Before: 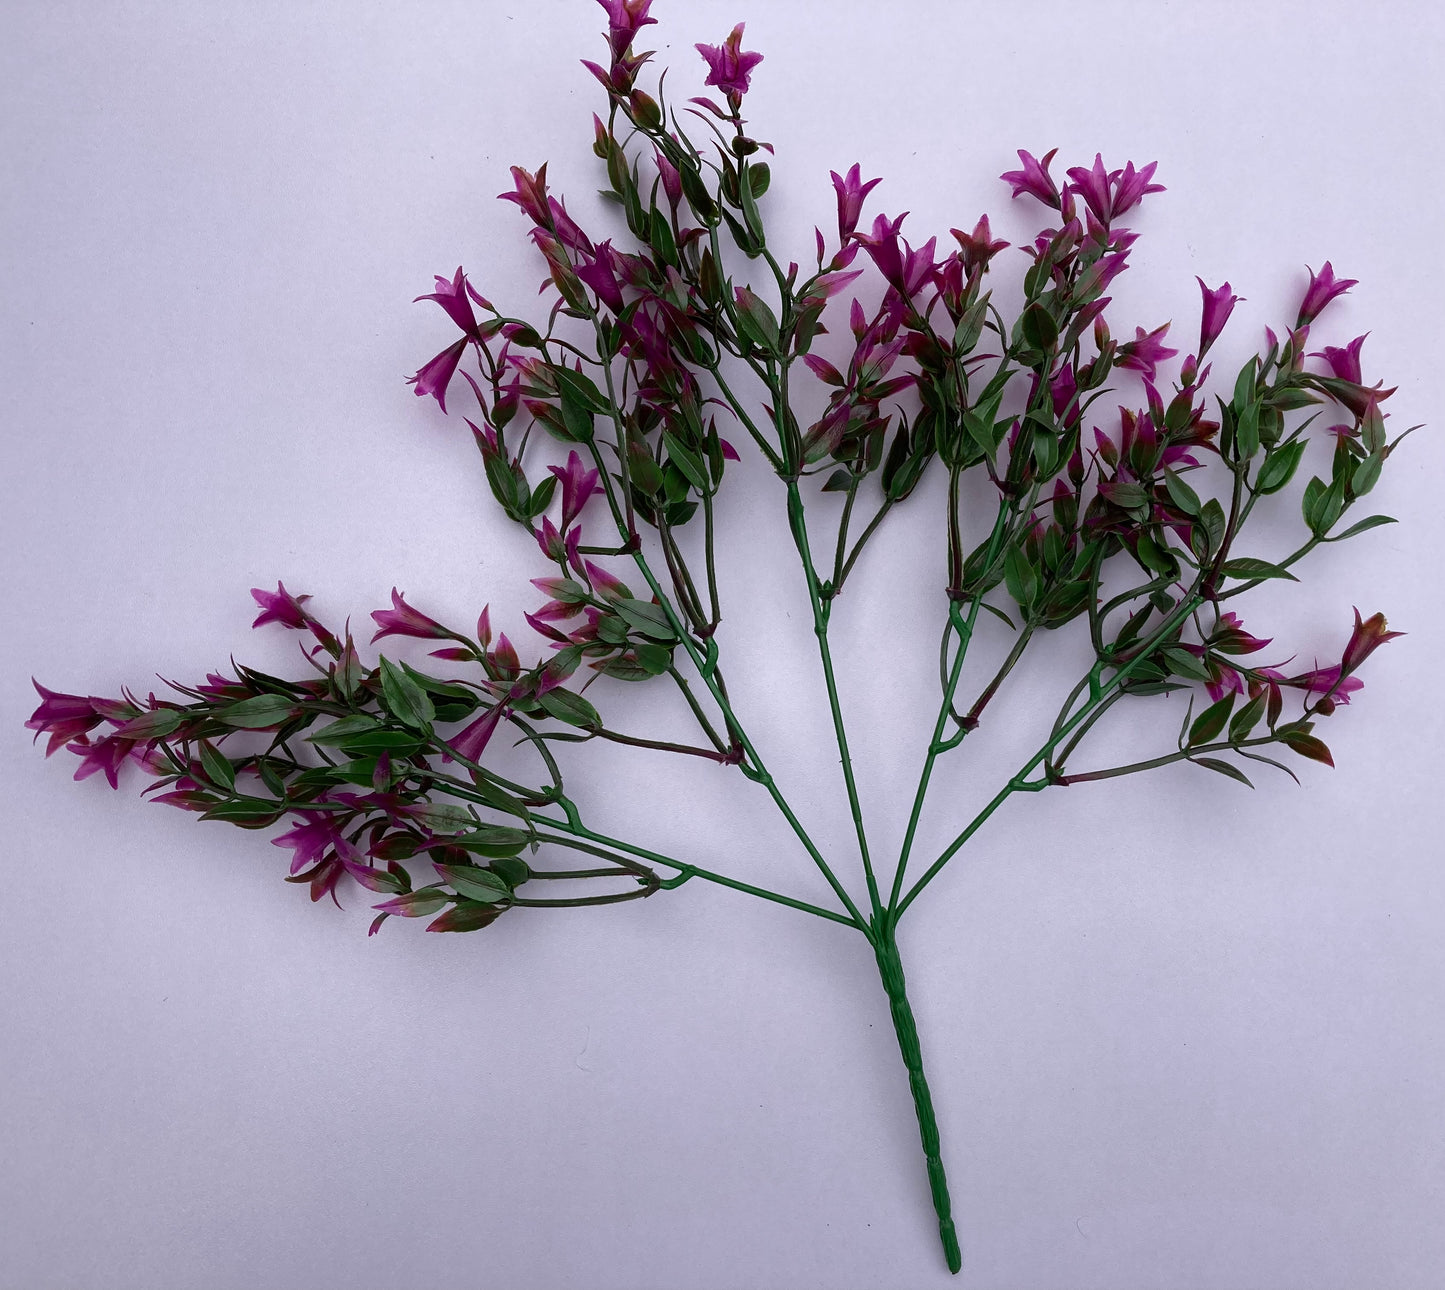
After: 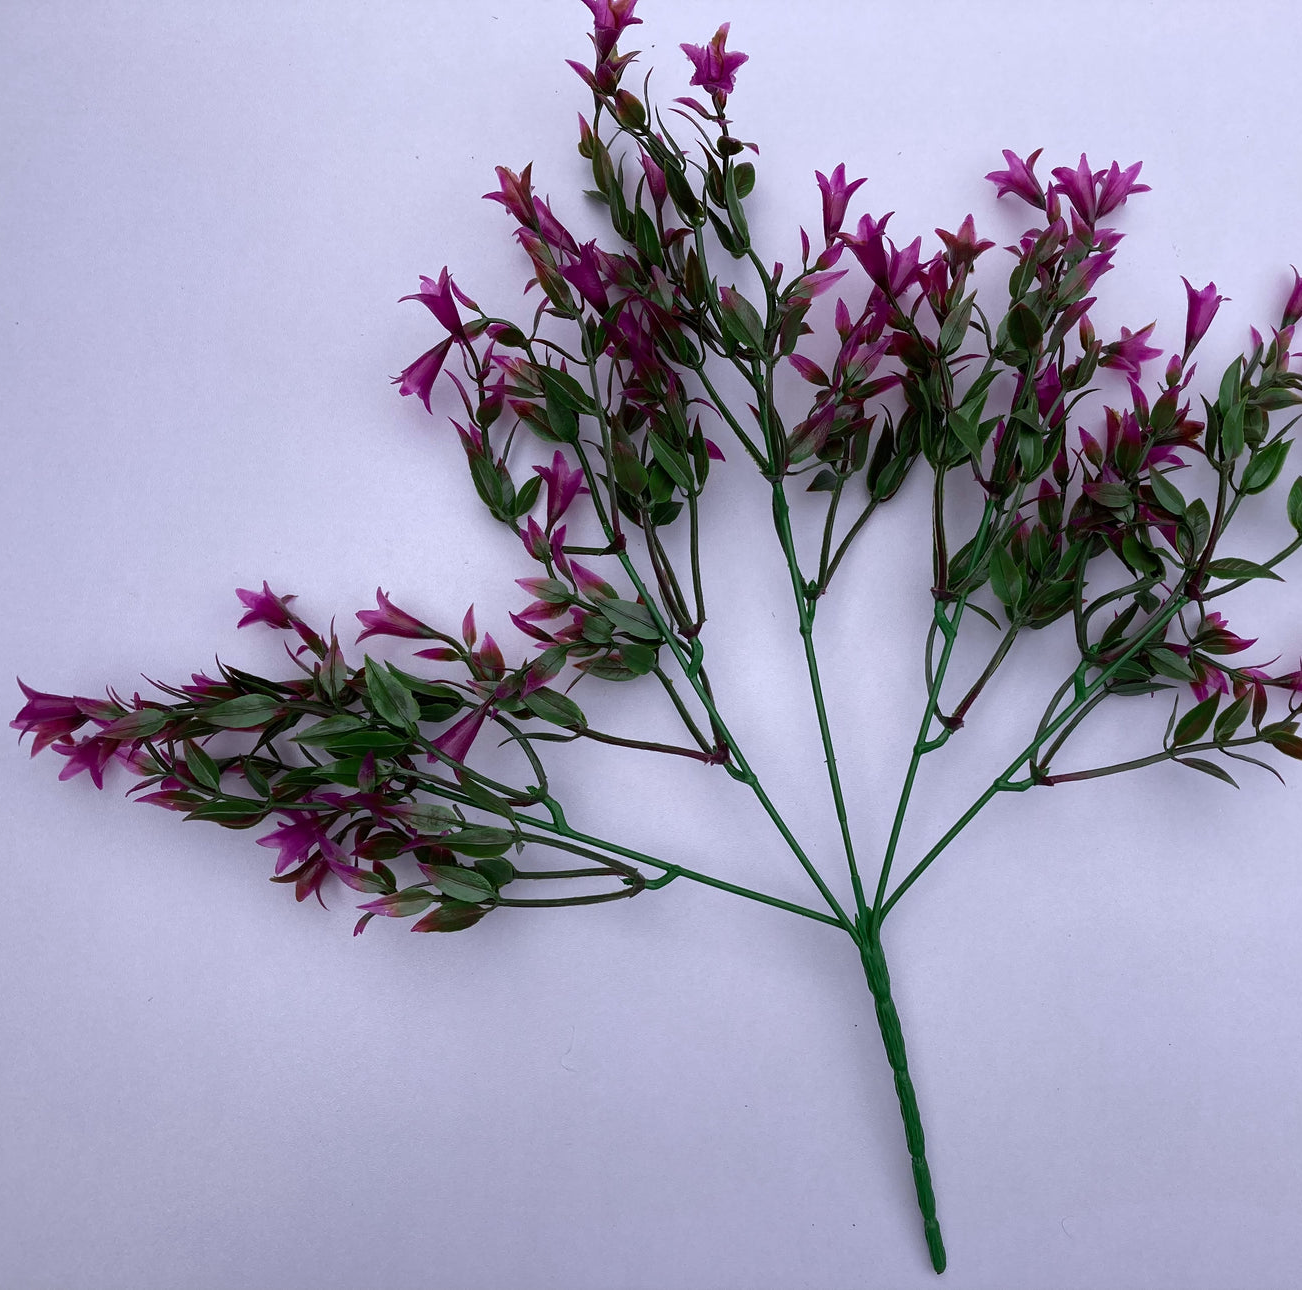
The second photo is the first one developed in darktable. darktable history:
exposure: compensate highlight preservation false
crop and rotate: left 1.088%, right 8.807%
white balance: red 0.983, blue 1.036
